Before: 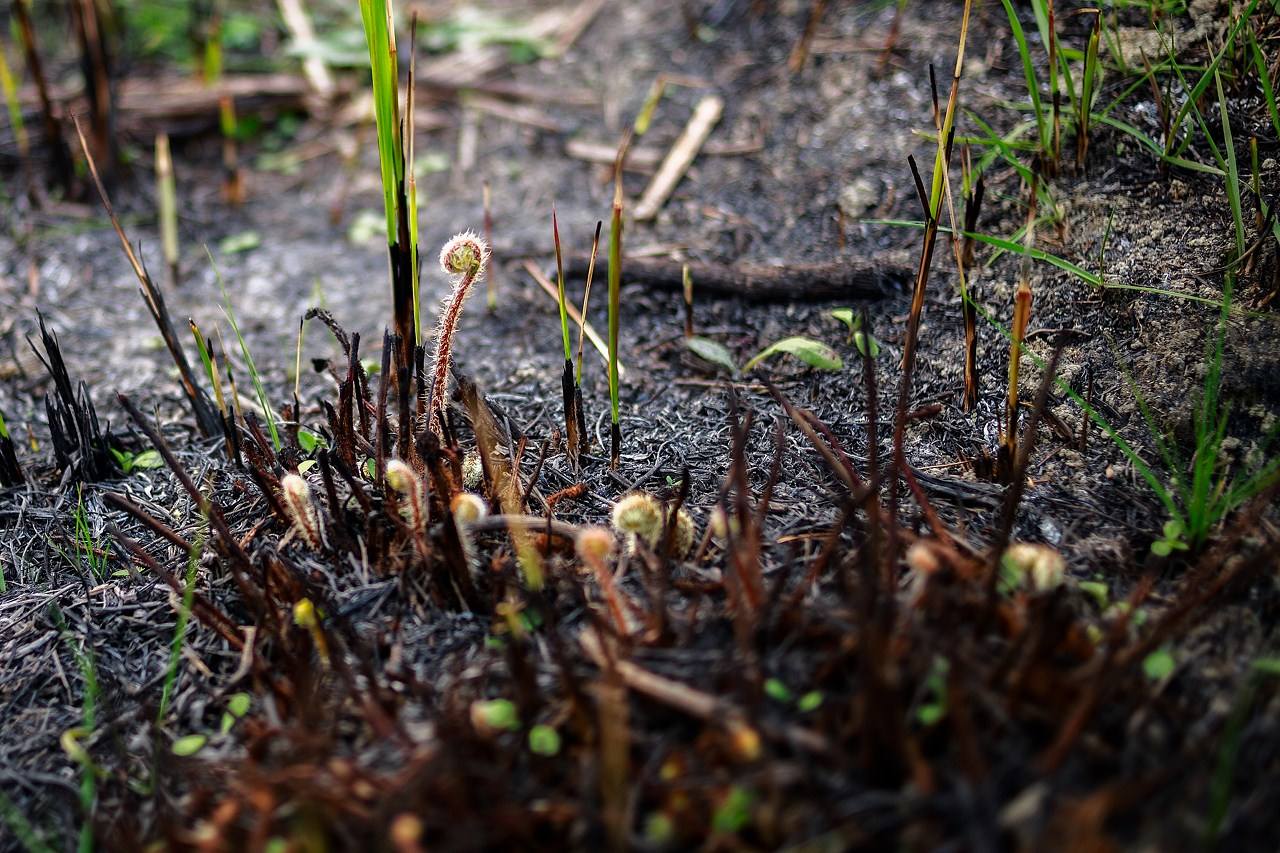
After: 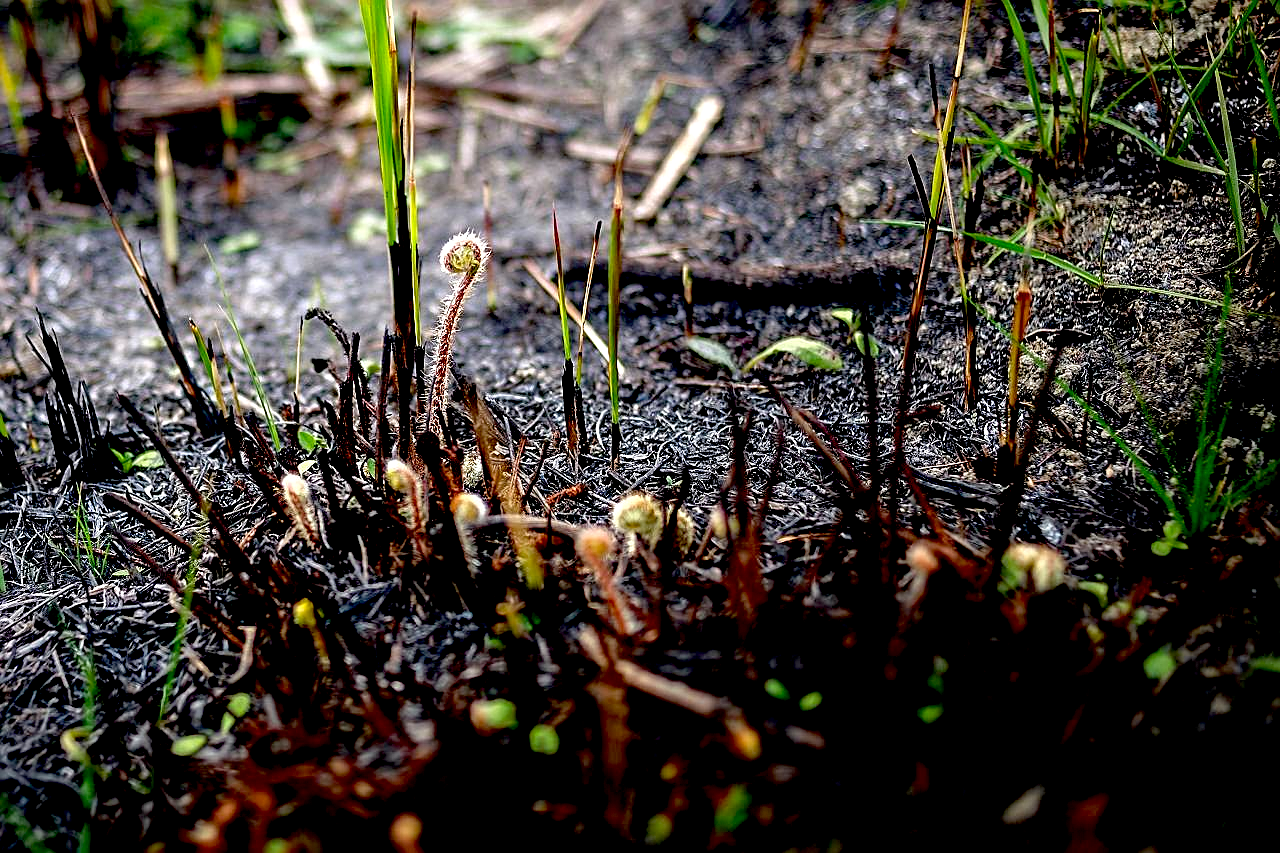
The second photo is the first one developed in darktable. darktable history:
exposure: black level correction 0.031, exposure 0.31 EV, compensate exposure bias true, compensate highlight preservation false
sharpen: on, module defaults
